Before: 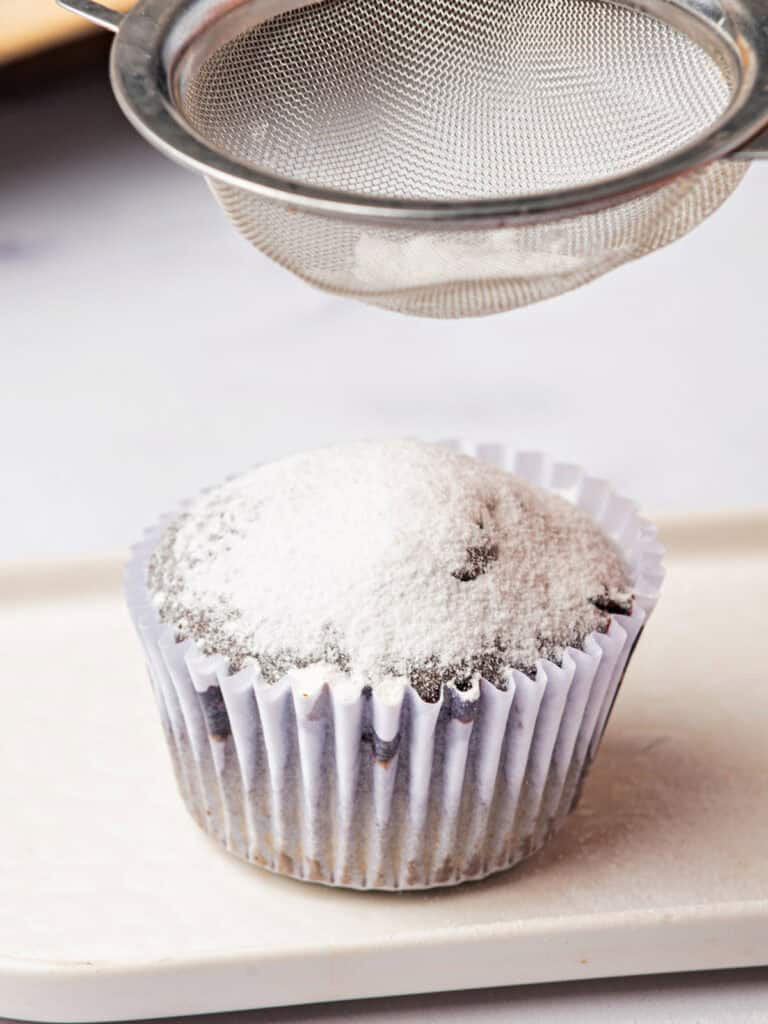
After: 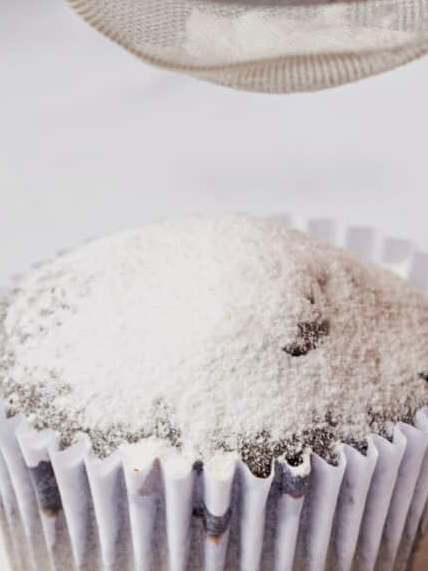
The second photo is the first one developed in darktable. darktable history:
crop and rotate: left 22.13%, top 22.054%, right 22.026%, bottom 22.102%
exposure: exposure -0.242 EV, compensate highlight preservation false
